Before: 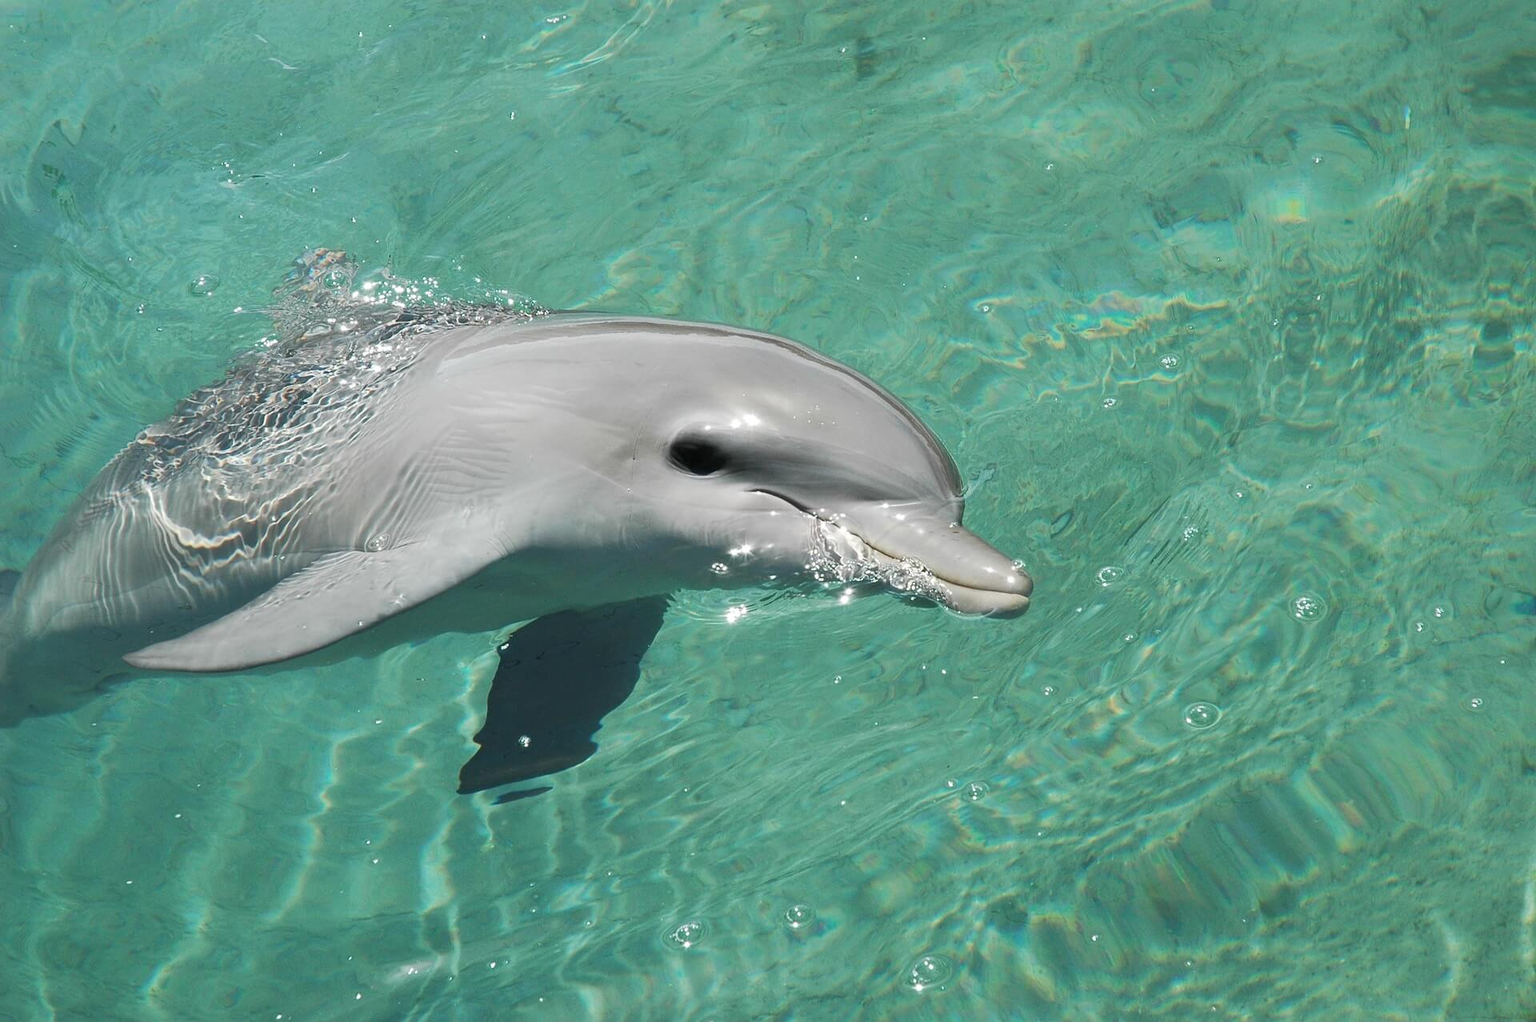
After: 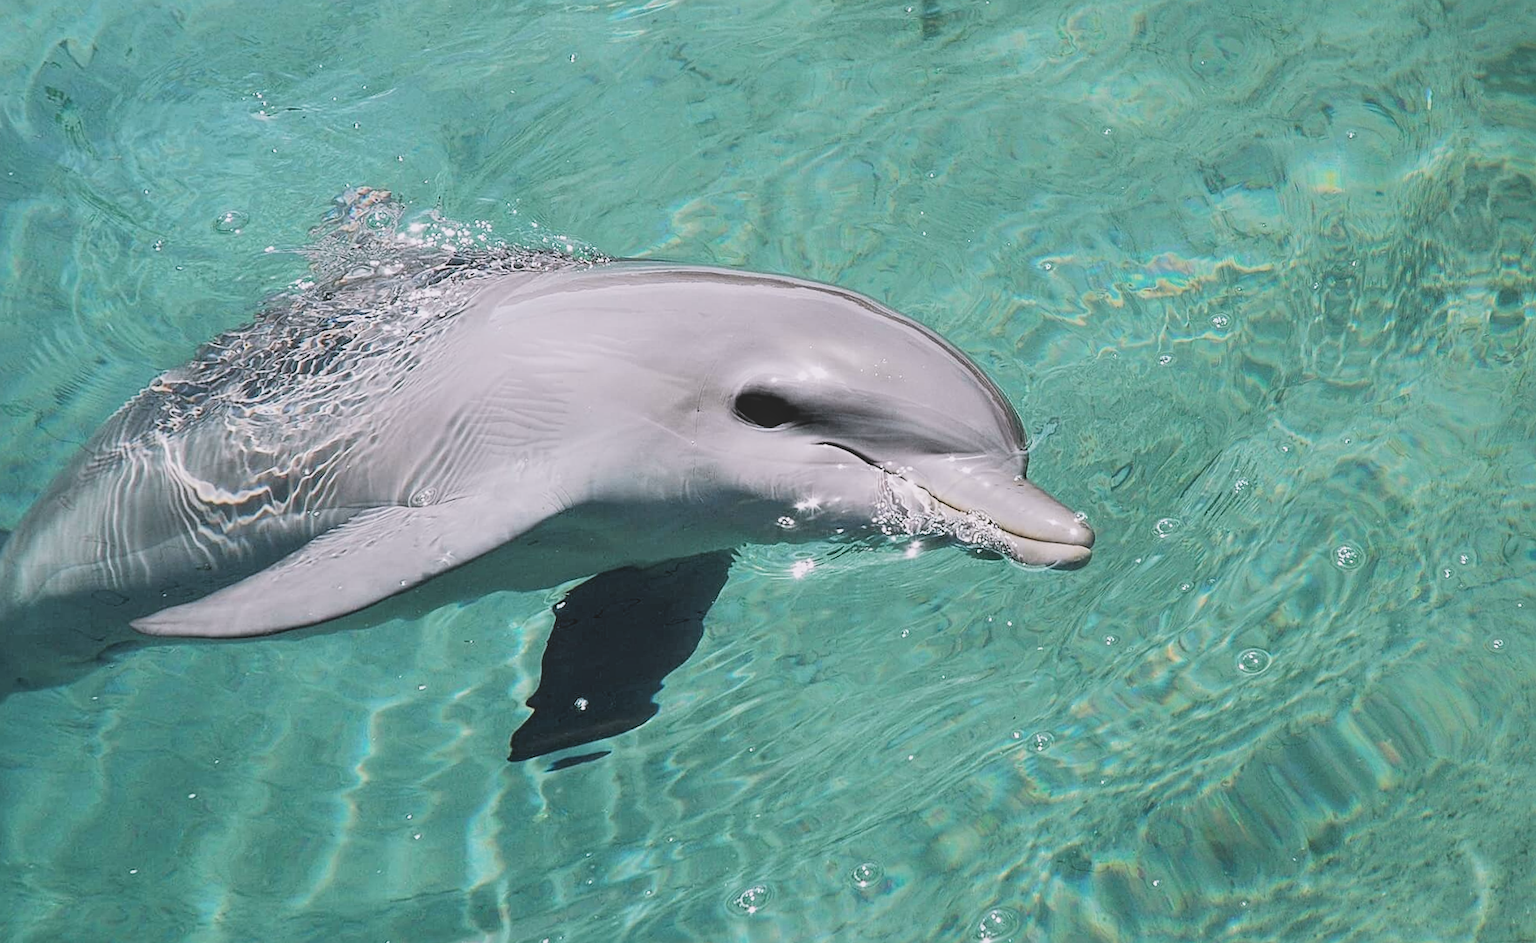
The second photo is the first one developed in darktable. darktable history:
local contrast: highlights 48%, shadows 0%, detail 100%
sharpen: radius 2.167, amount 0.381, threshold 0
rotate and perspective: rotation -0.013°, lens shift (vertical) -0.027, lens shift (horizontal) 0.178, crop left 0.016, crop right 0.989, crop top 0.082, crop bottom 0.918
white balance: red 1.05, blue 1.072
filmic rgb: black relative exposure -5 EV, white relative exposure 3.5 EV, hardness 3.19, contrast 1.4, highlights saturation mix -30%
